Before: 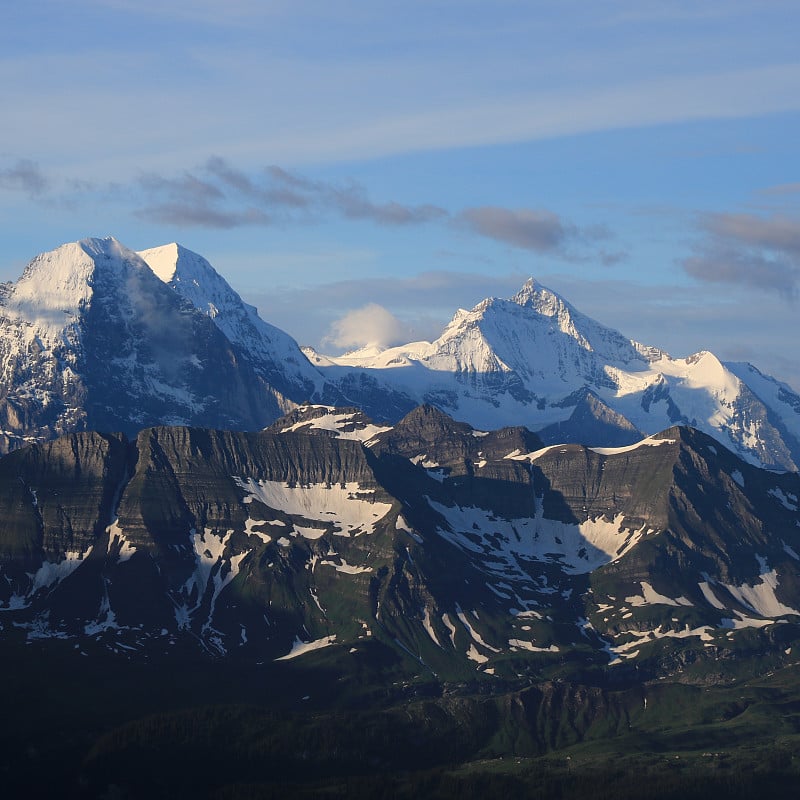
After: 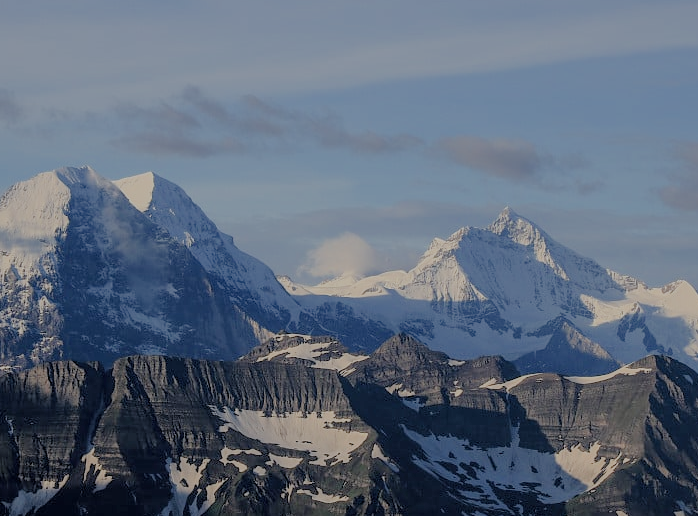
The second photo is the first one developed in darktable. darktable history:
crop: left 3.015%, top 8.969%, right 9.647%, bottom 26.457%
contrast brightness saturation: saturation -0.05
filmic rgb: black relative exposure -4.42 EV, white relative exposure 6.58 EV, hardness 1.85, contrast 0.5
local contrast: on, module defaults
